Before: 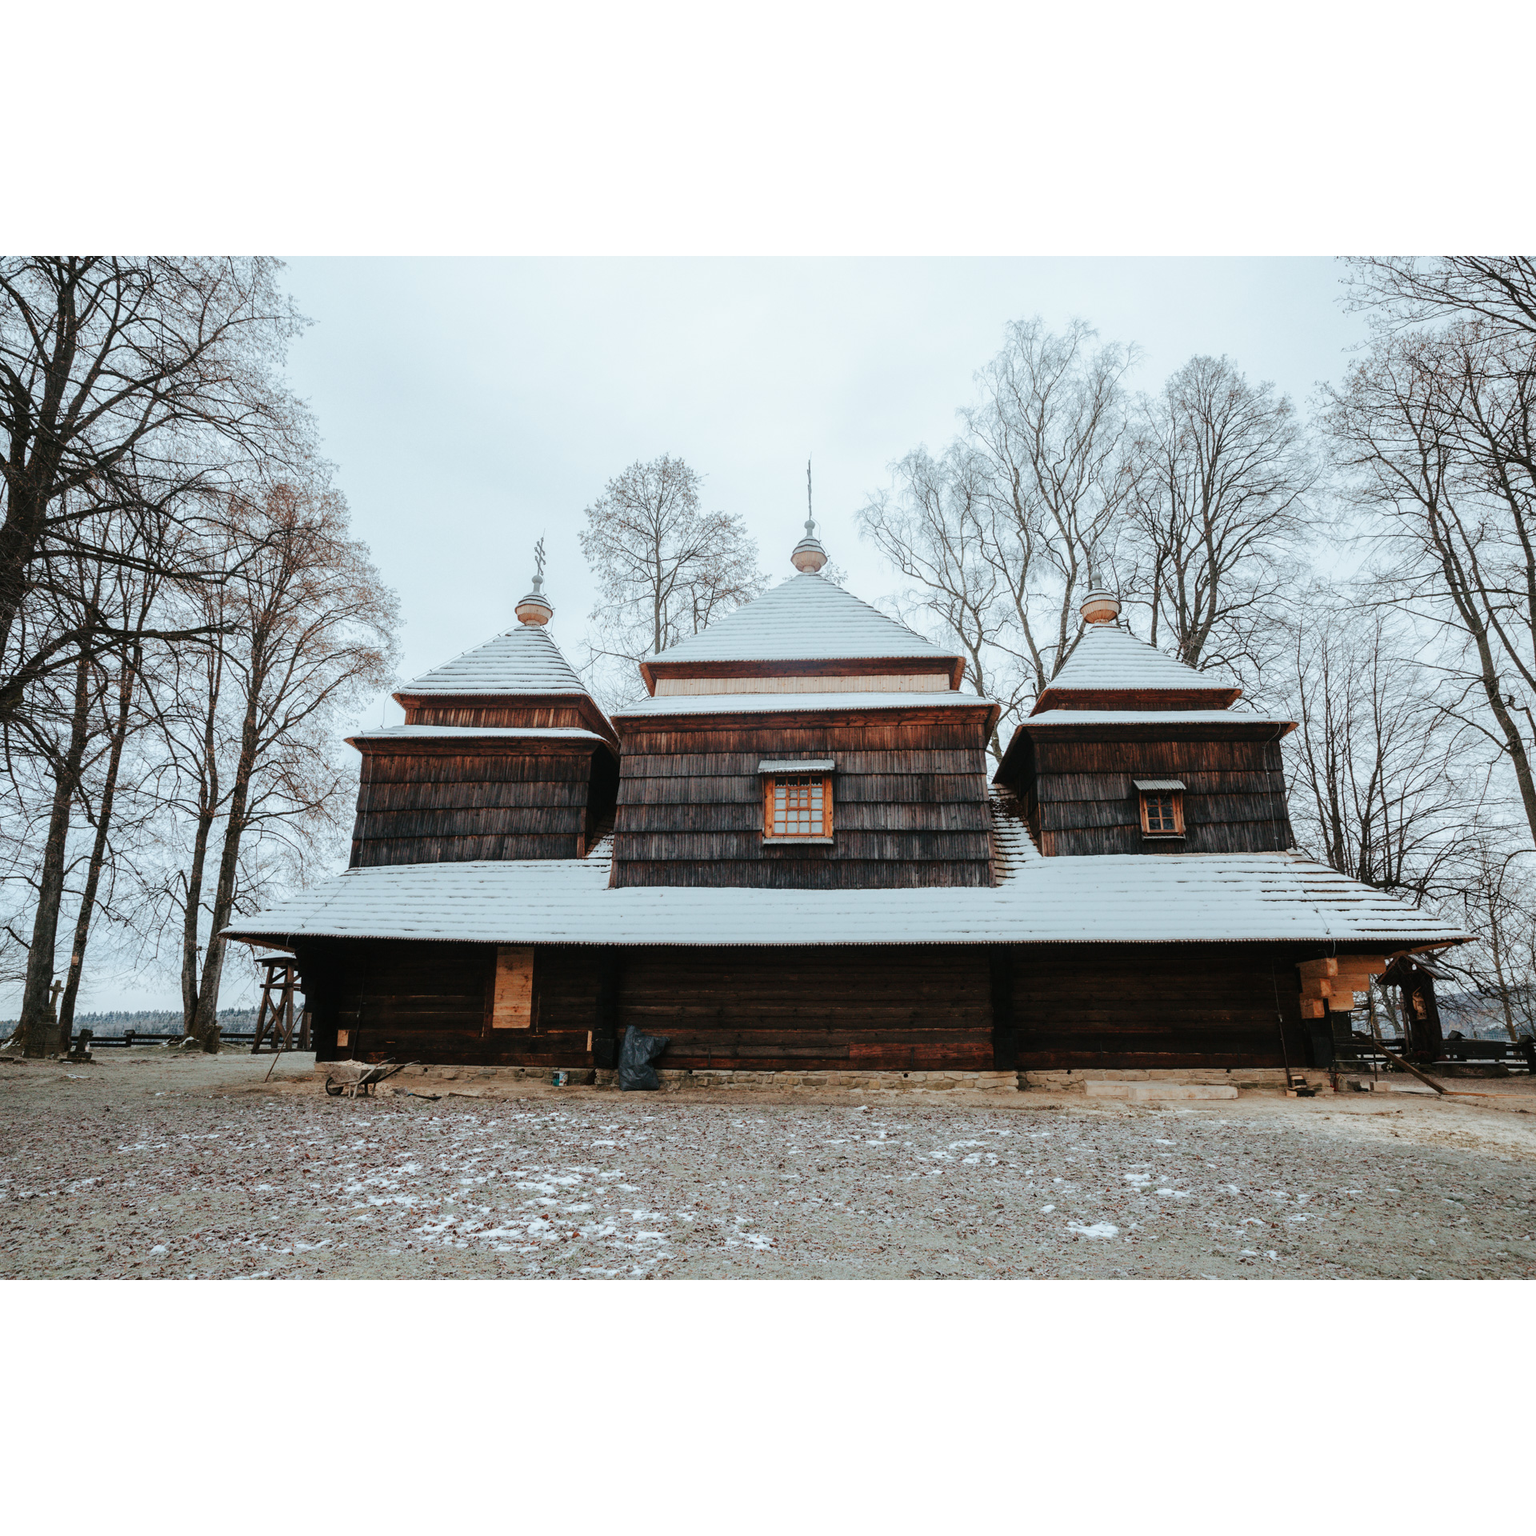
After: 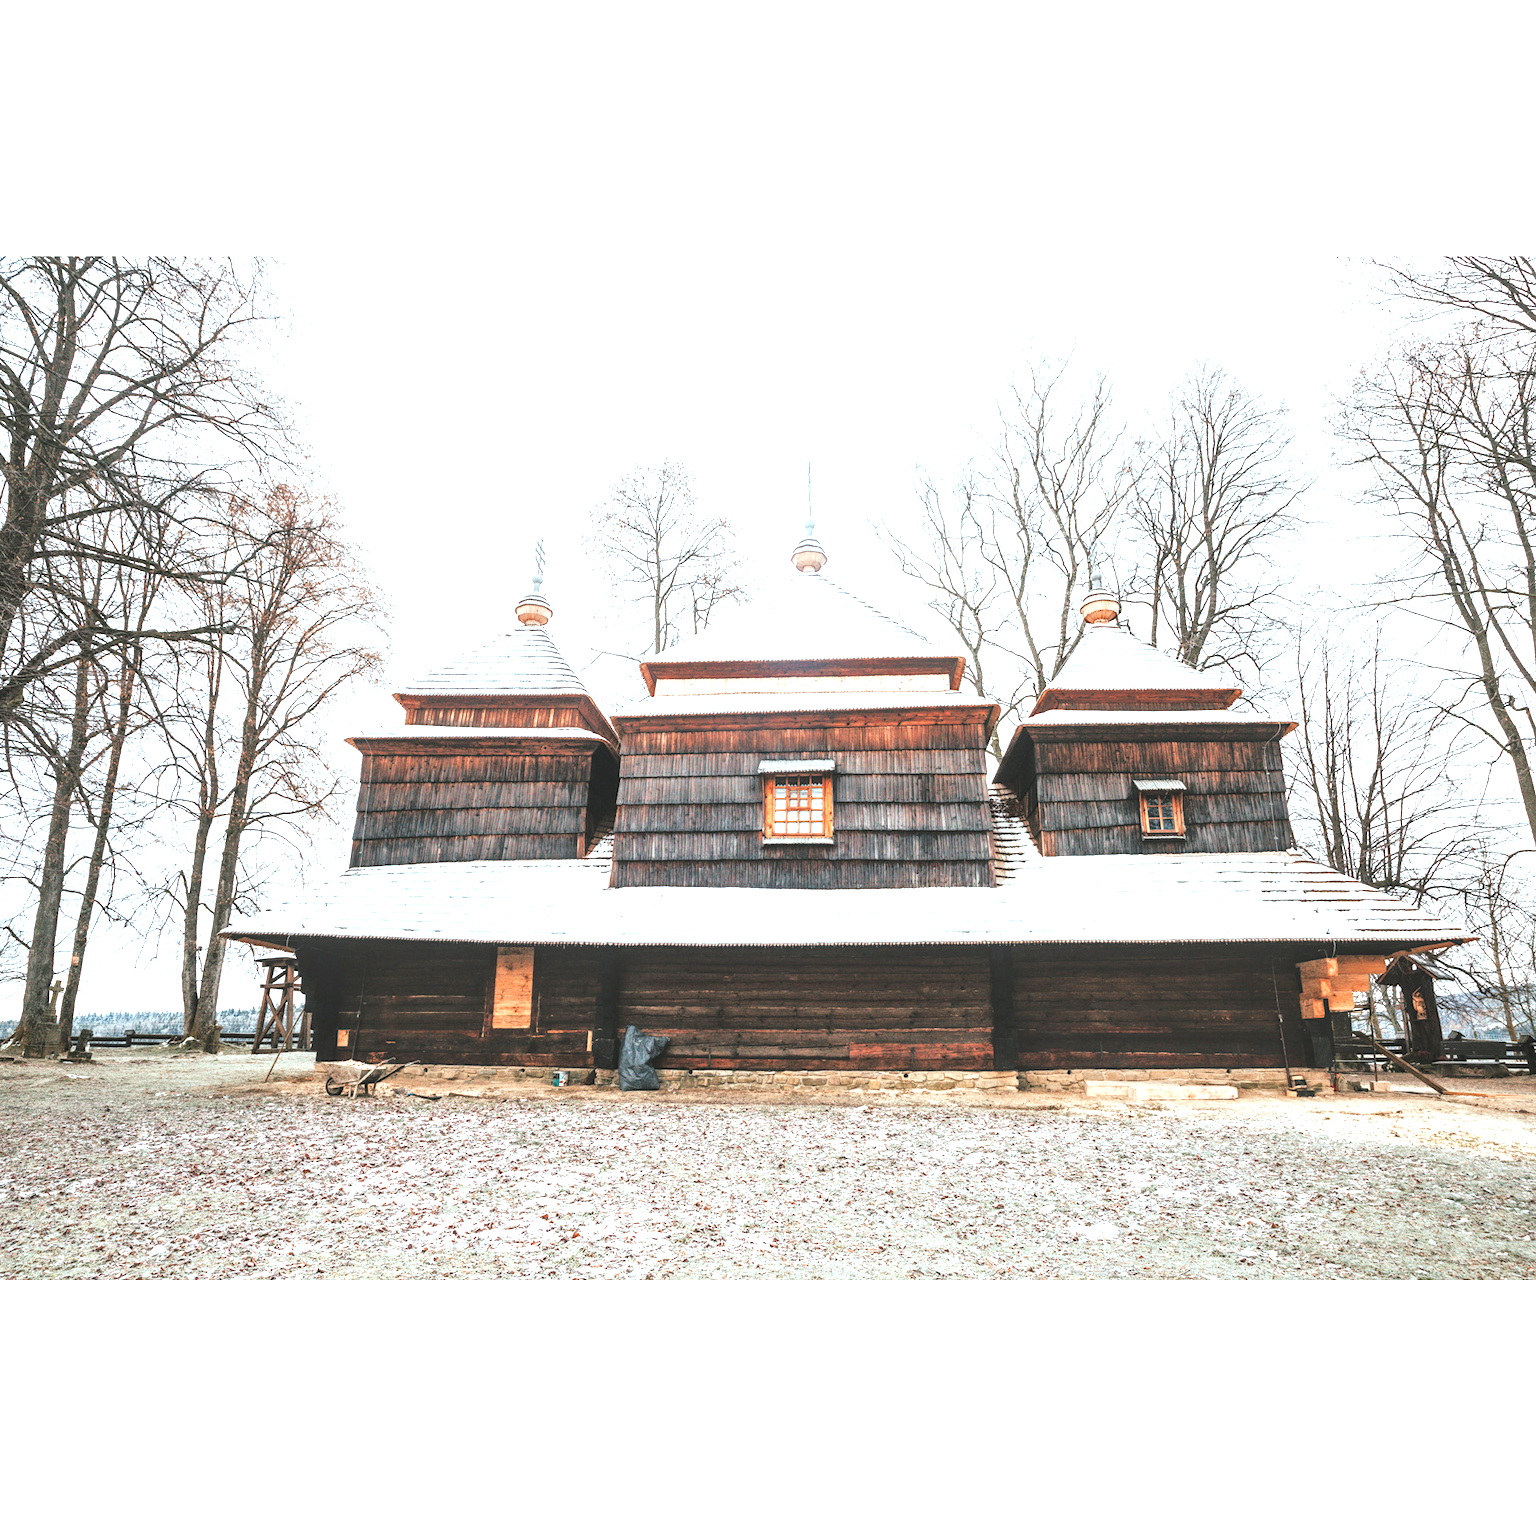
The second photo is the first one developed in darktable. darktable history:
exposure: black level correction -0.002, exposure 1.35 EV, compensate highlight preservation false
local contrast: on, module defaults
tone equalizer: -8 EV 0.001 EV, -7 EV -0.004 EV, -6 EV 0.009 EV, -5 EV 0.032 EV, -4 EV 0.276 EV, -3 EV 0.644 EV, -2 EV 0.584 EV, -1 EV 0.187 EV, +0 EV 0.024 EV
